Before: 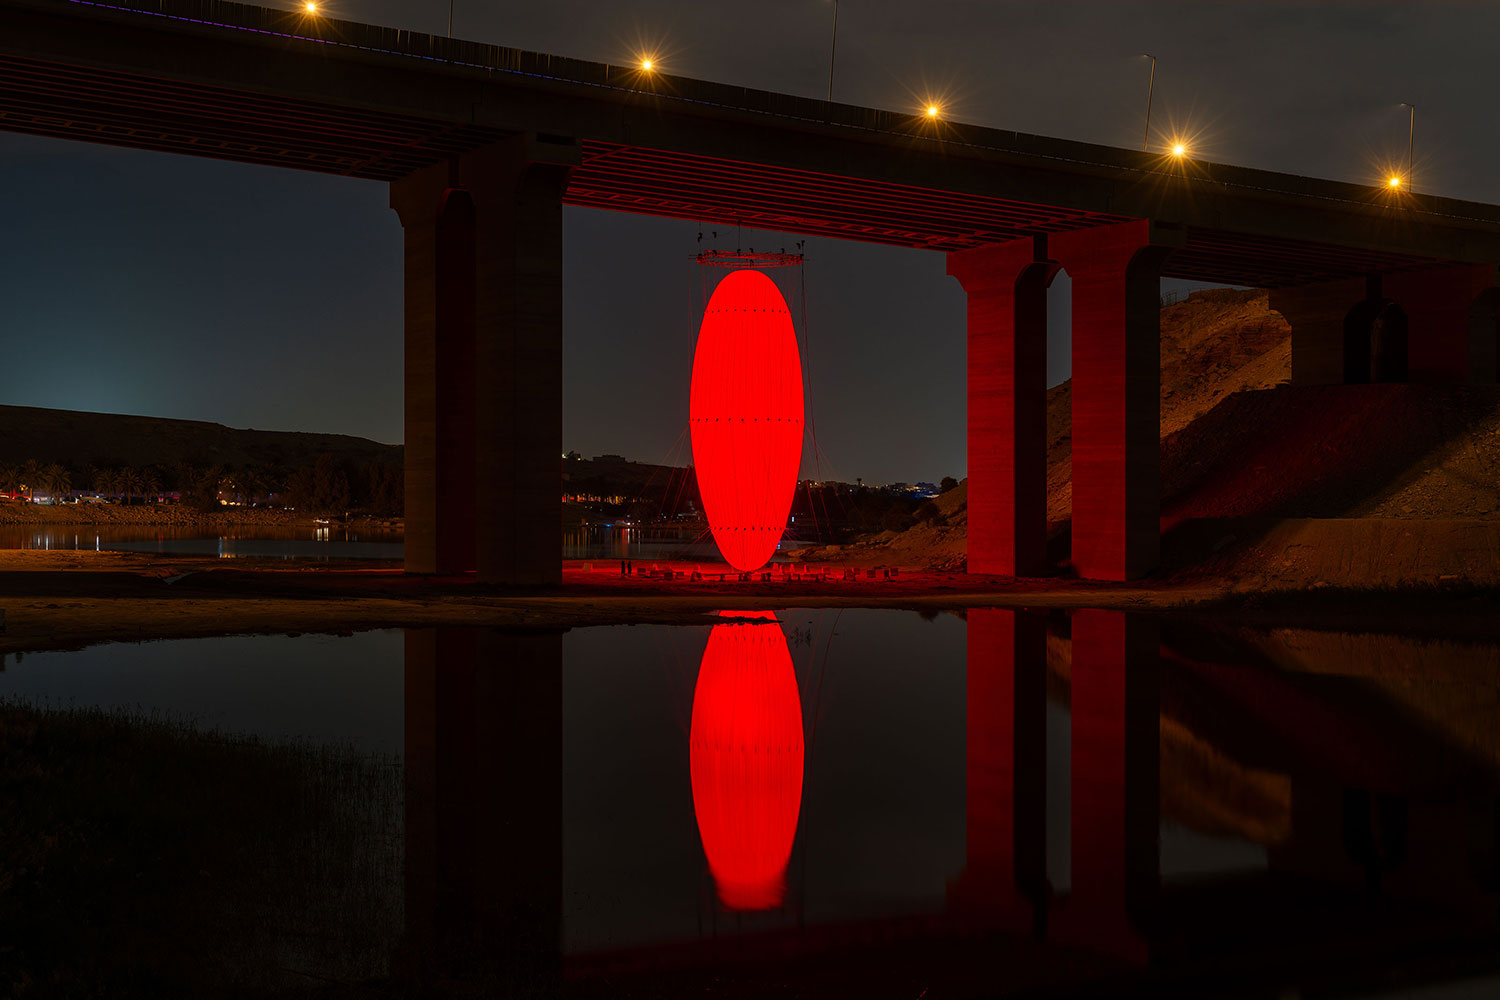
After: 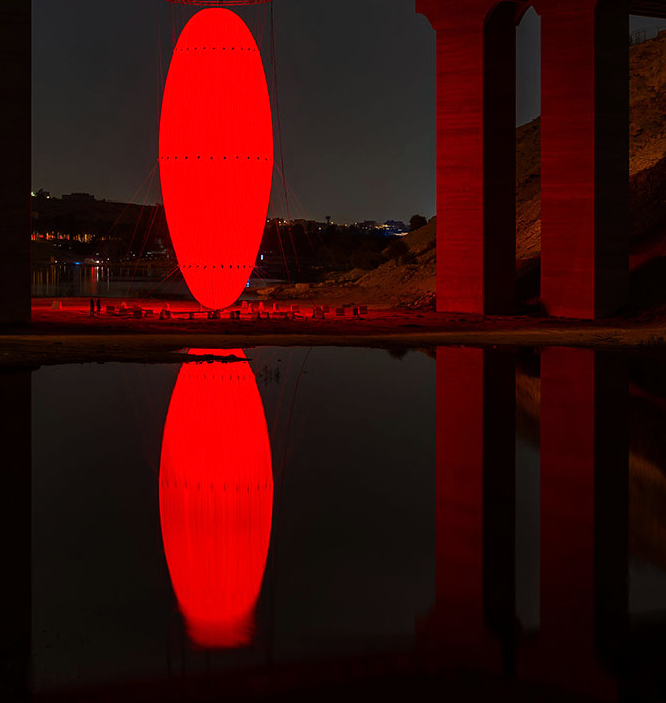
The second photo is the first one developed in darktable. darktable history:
tone equalizer: -8 EV -0.417 EV, -7 EV -0.389 EV, -6 EV -0.333 EV, -5 EV -0.222 EV, -3 EV 0.222 EV, -2 EV 0.333 EV, -1 EV 0.389 EV, +0 EV 0.417 EV, edges refinement/feathering 500, mask exposure compensation -1.57 EV, preserve details no
crop: left 35.432%, top 26.233%, right 20.145%, bottom 3.432%
